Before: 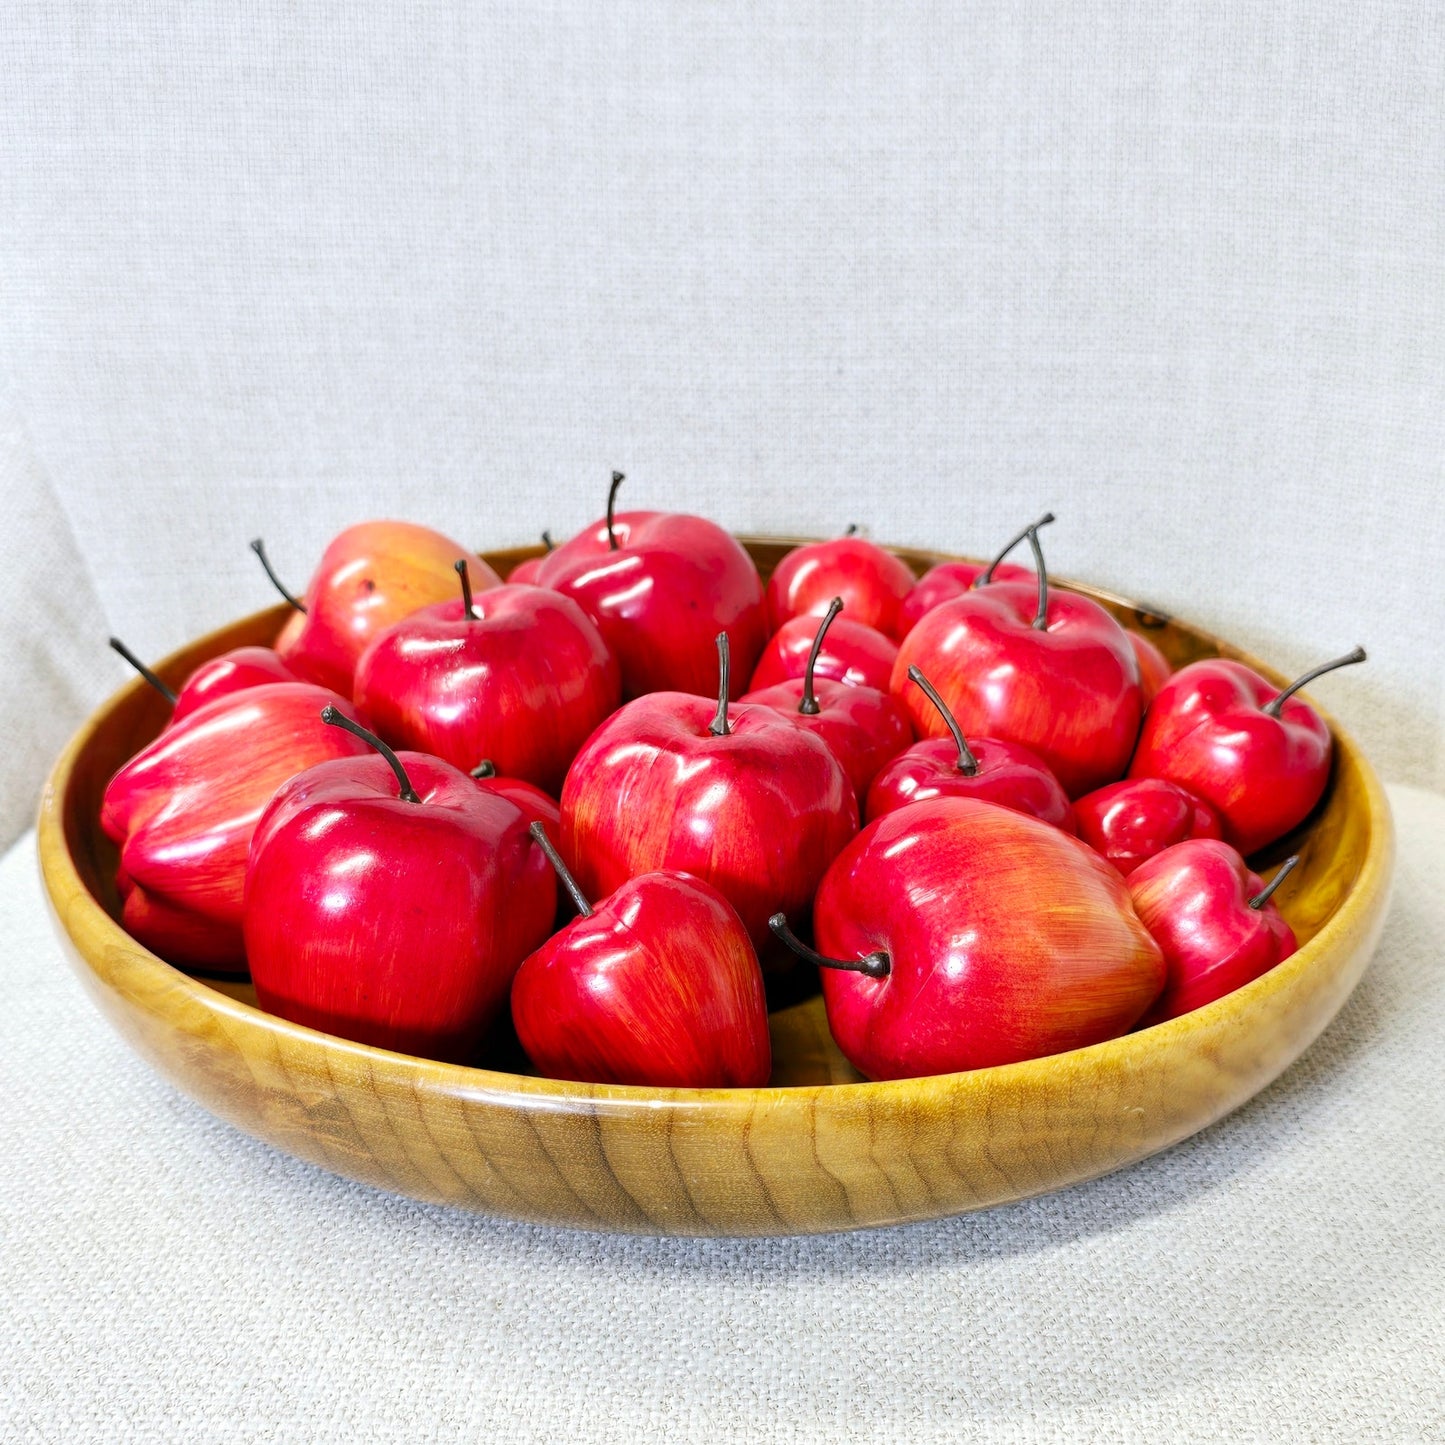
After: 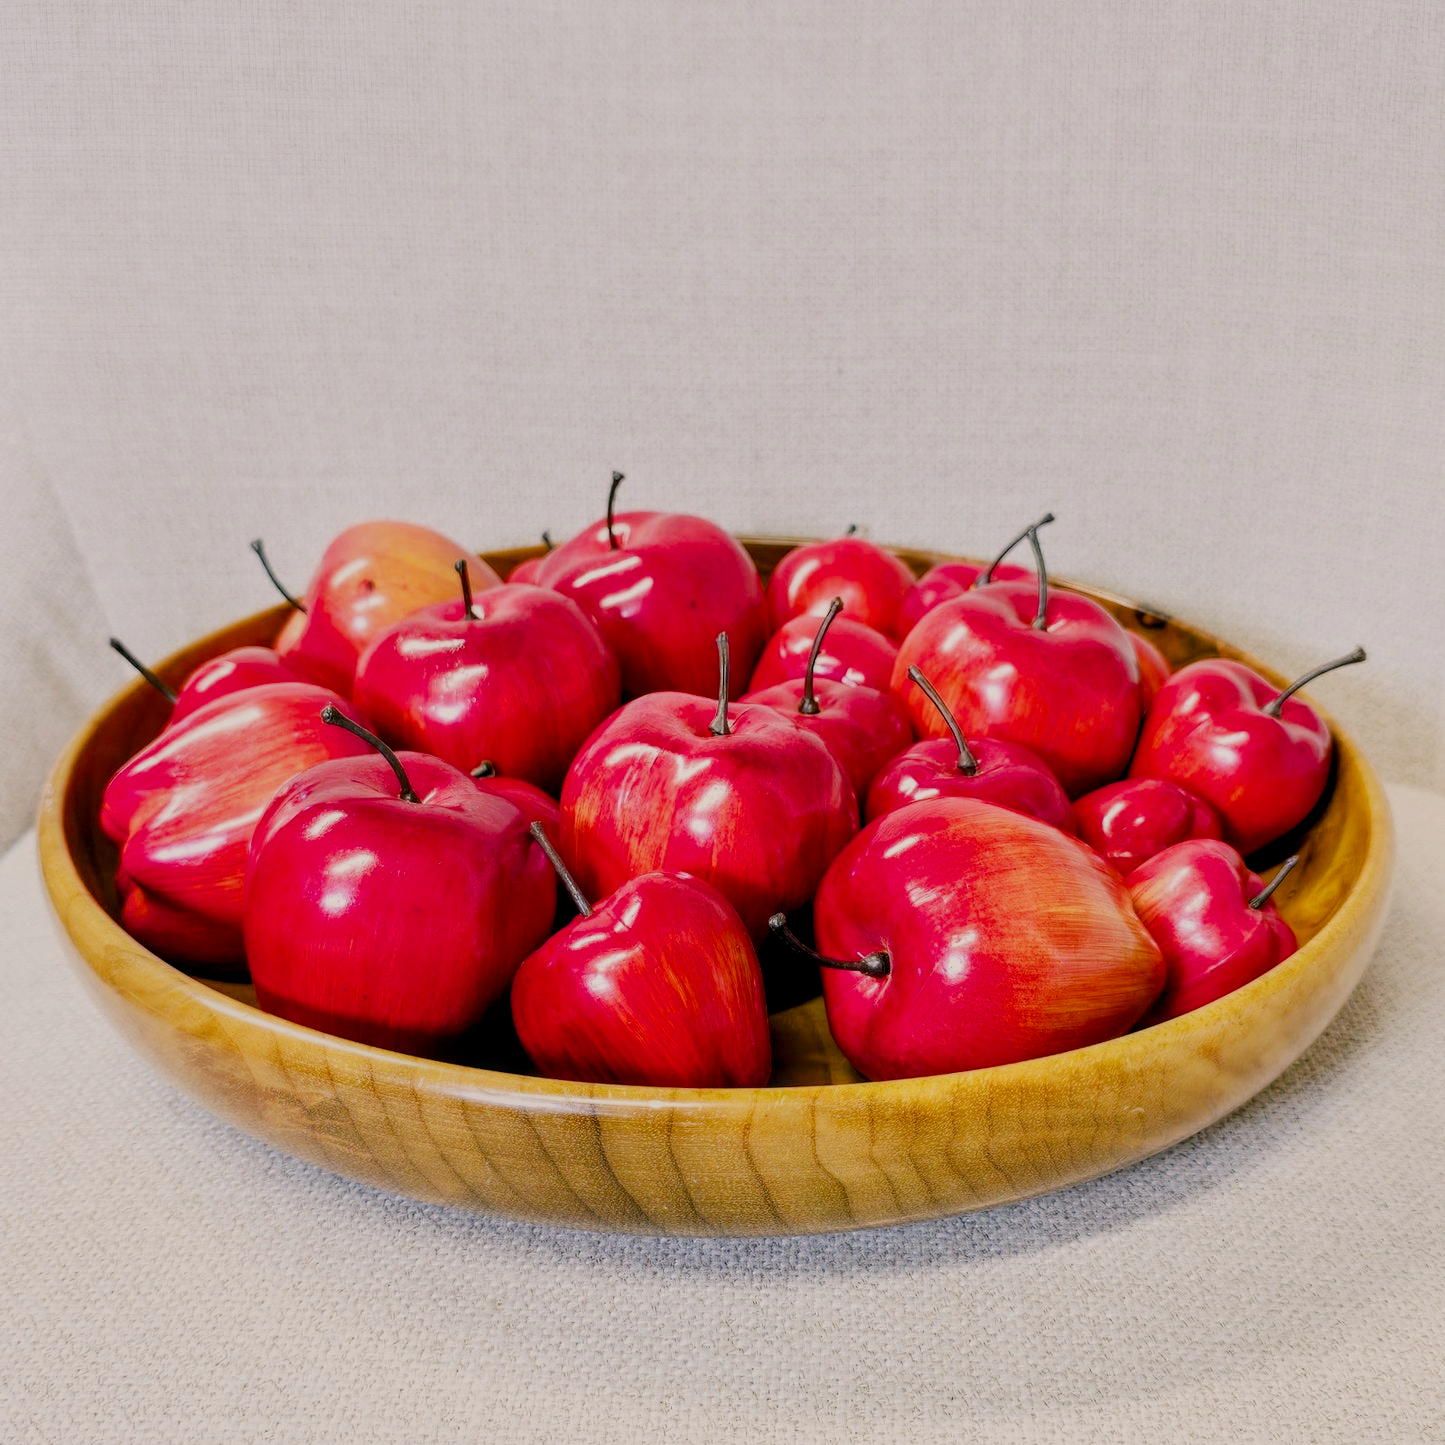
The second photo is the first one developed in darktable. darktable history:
filmic rgb: black relative exposure -7.65 EV, white relative exposure 4.56 EV, hardness 3.61, contrast 0.995
local contrast: on, module defaults
color balance rgb: highlights gain › chroma 3.041%, highlights gain › hue 54.64°, perceptual saturation grading › global saturation 20%, perceptual saturation grading › highlights -24.731%, perceptual saturation grading › shadows 24.082%, contrast -10.146%
